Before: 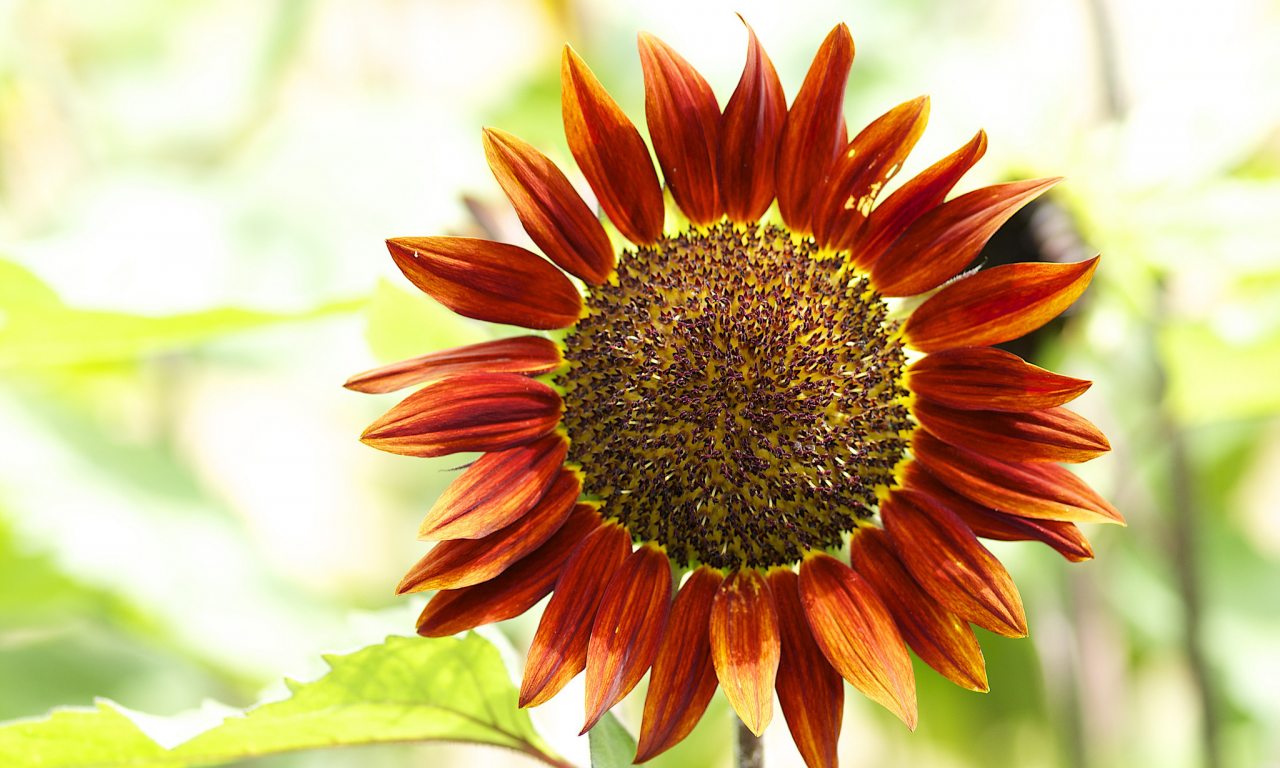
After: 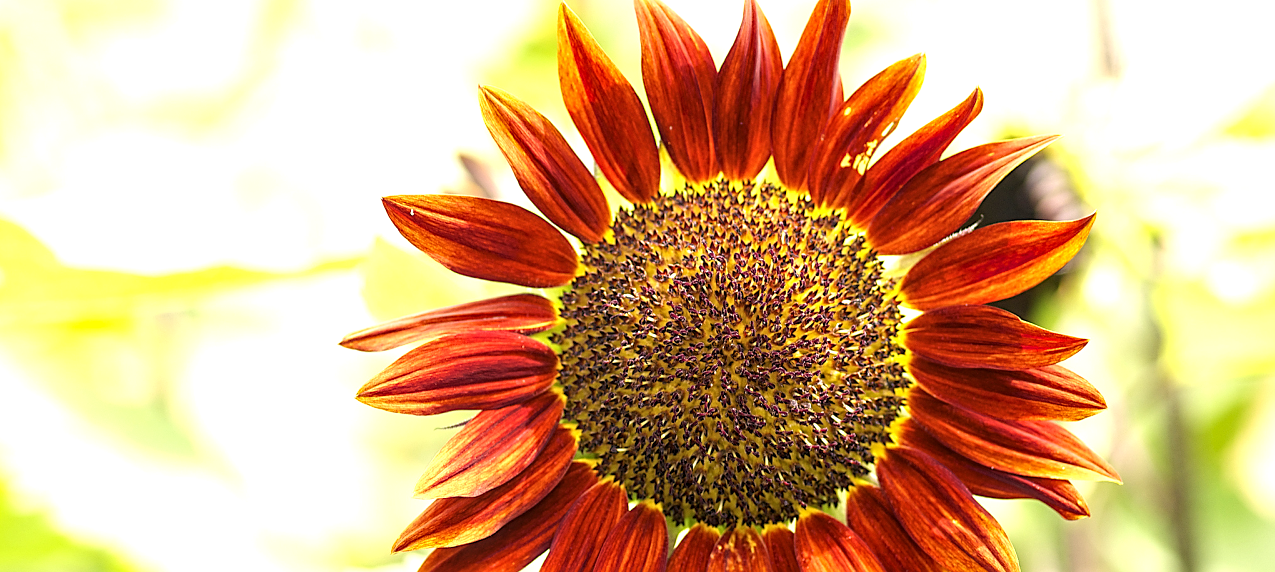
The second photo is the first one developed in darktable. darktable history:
local contrast: on, module defaults
exposure: black level correction 0, exposure 0.499 EV, compensate exposure bias true, compensate highlight preservation false
color correction: highlights a* 5.84, highlights b* 4.86
crop: left 0.318%, top 5.513%, bottom 19.899%
sharpen: on, module defaults
